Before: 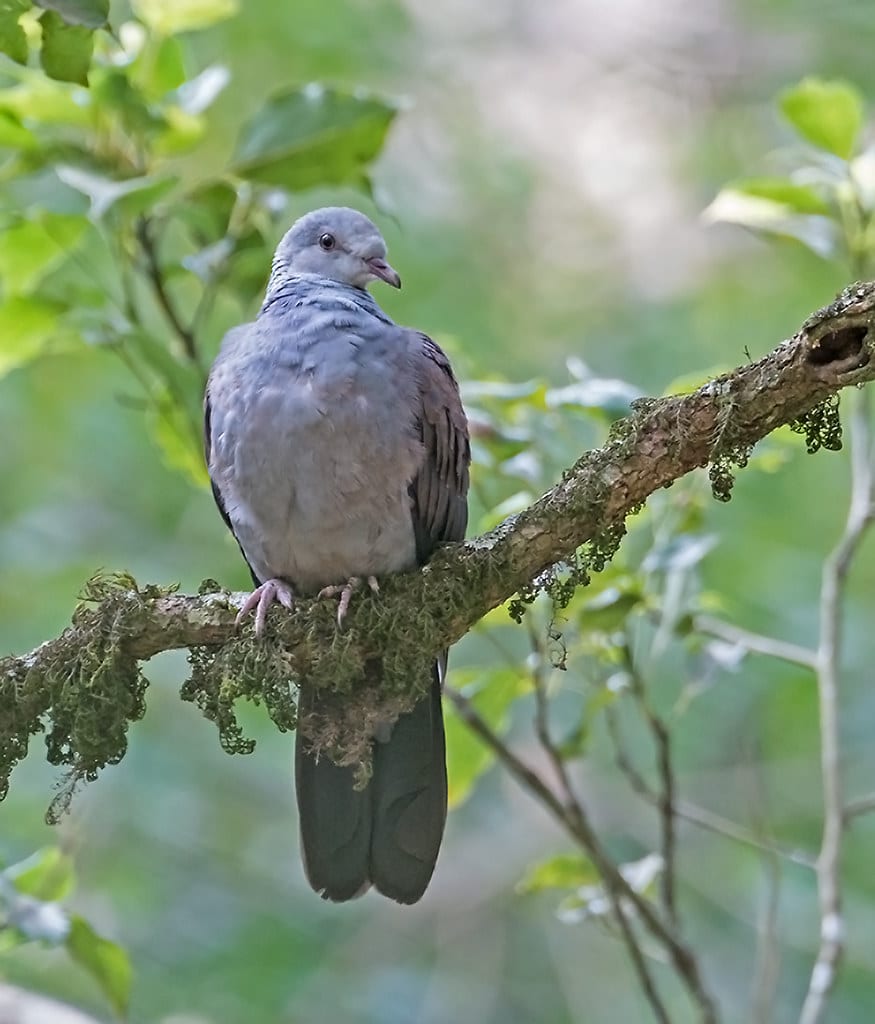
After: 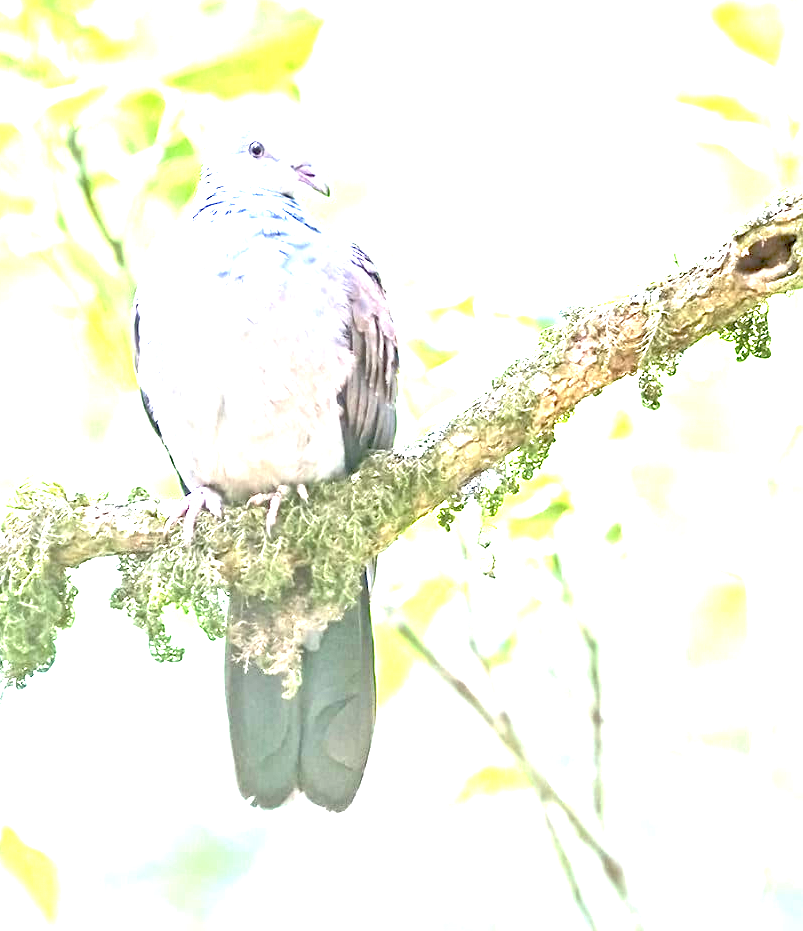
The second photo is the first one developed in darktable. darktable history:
color correction: highlights b* 0.05, saturation 0.976
crop and rotate: left 8.209%, top 9.037%
tone equalizer: -7 EV 0.141 EV, -6 EV 0.628 EV, -5 EV 1.19 EV, -4 EV 1.3 EV, -3 EV 1.13 EV, -2 EV 0.6 EV, -1 EV 0.153 EV
exposure: exposure 3.048 EV, compensate highlight preservation false
